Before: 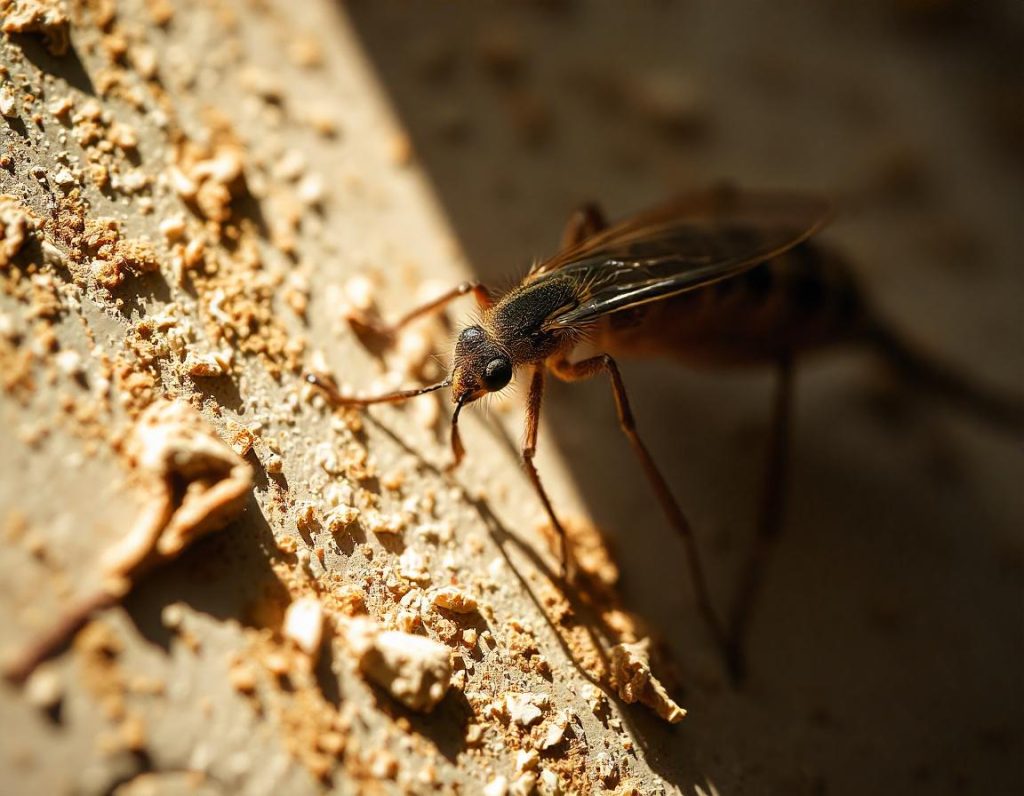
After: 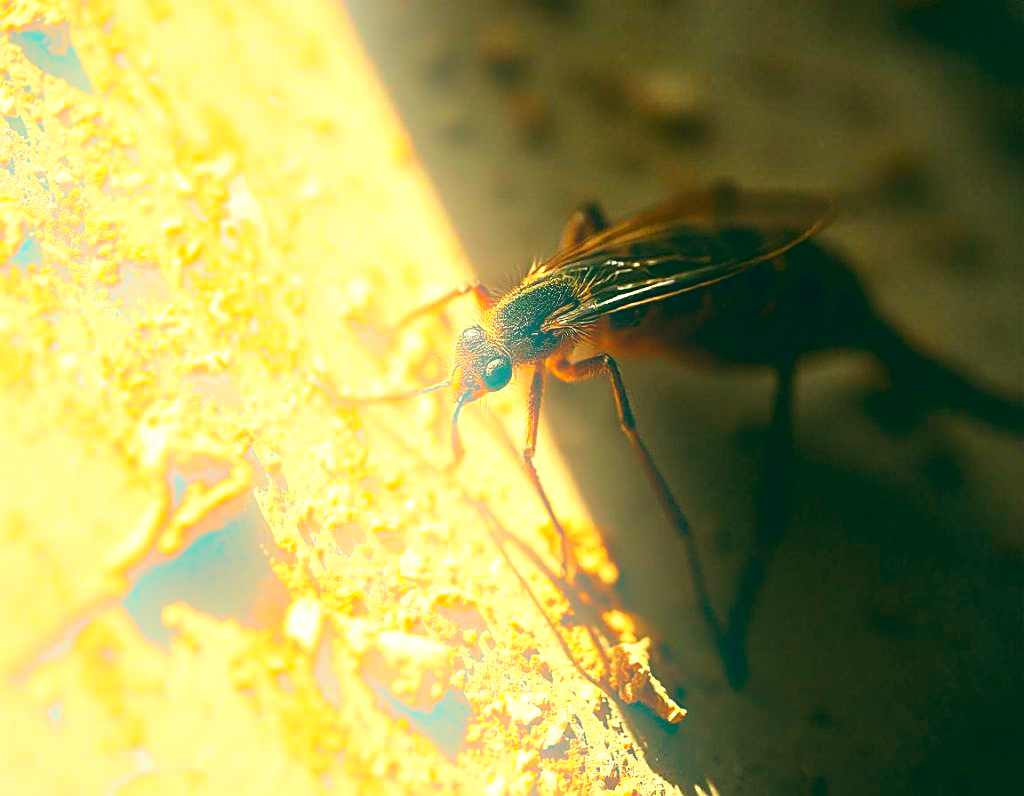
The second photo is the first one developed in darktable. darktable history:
bloom: on, module defaults
color balance: lift [1.005, 0.99, 1.007, 1.01], gamma [1, 1.034, 1.032, 0.966], gain [0.873, 1.055, 1.067, 0.933]
sharpen: on, module defaults
contrast brightness saturation: contrast 0.18, saturation 0.3
exposure: black level correction 0, exposure 1.2 EV, compensate exposure bias true, compensate highlight preservation false
